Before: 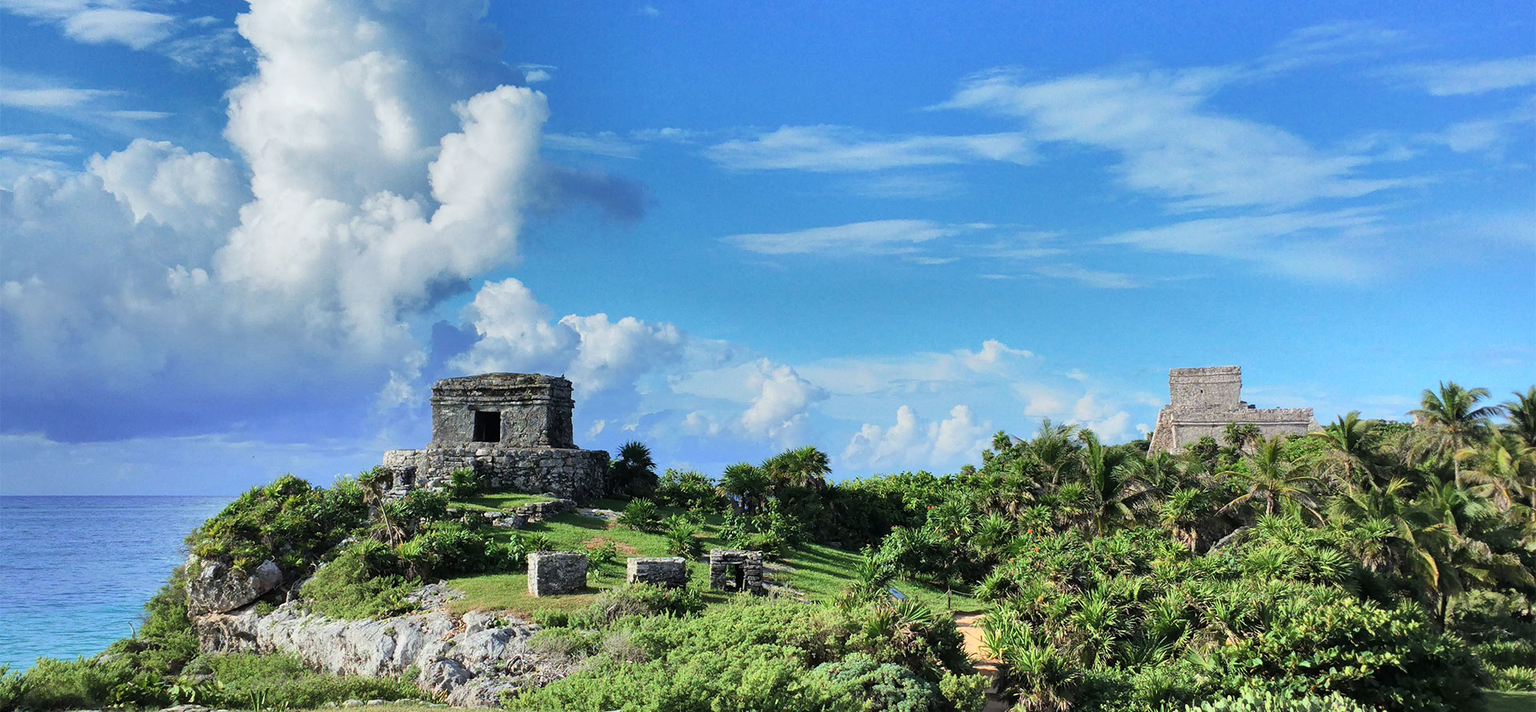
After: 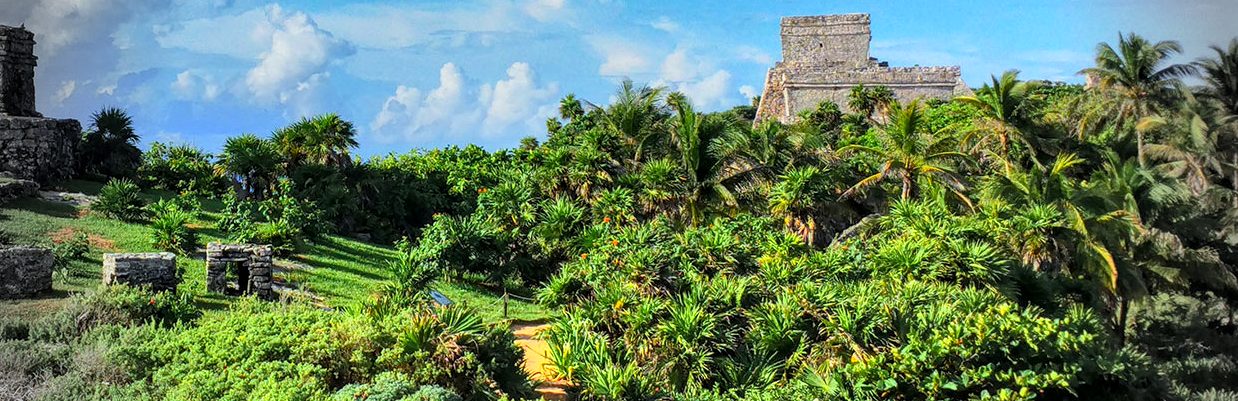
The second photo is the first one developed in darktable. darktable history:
vignetting: fall-off start 77%, fall-off radius 27.03%, brightness -0.445, saturation -0.689, width/height ratio 0.975
local contrast: detail 130%
crop and rotate: left 35.497%, top 49.988%, bottom 4.912%
contrast brightness saturation: contrast 0.041, saturation 0.157
color zones: curves: ch0 [(0.224, 0.526) (0.75, 0.5)]; ch1 [(0.055, 0.526) (0.224, 0.761) (0.377, 0.526) (0.75, 0.5)], mix 31.02%
